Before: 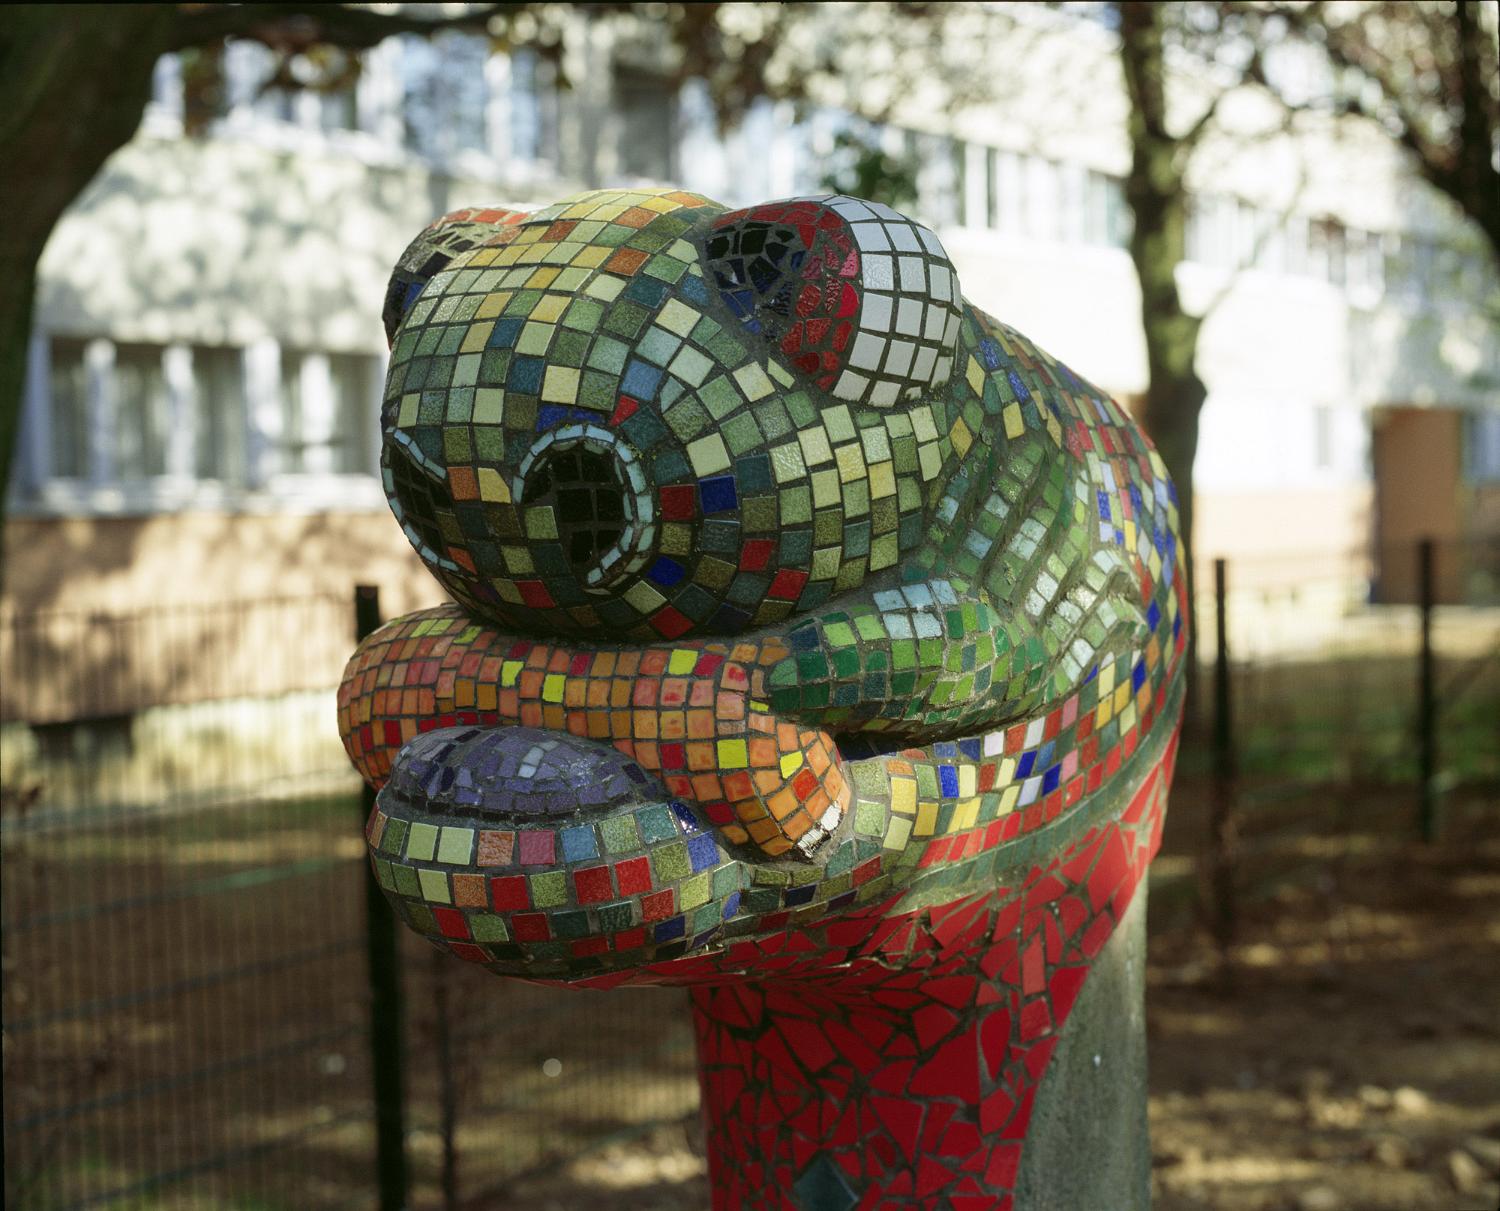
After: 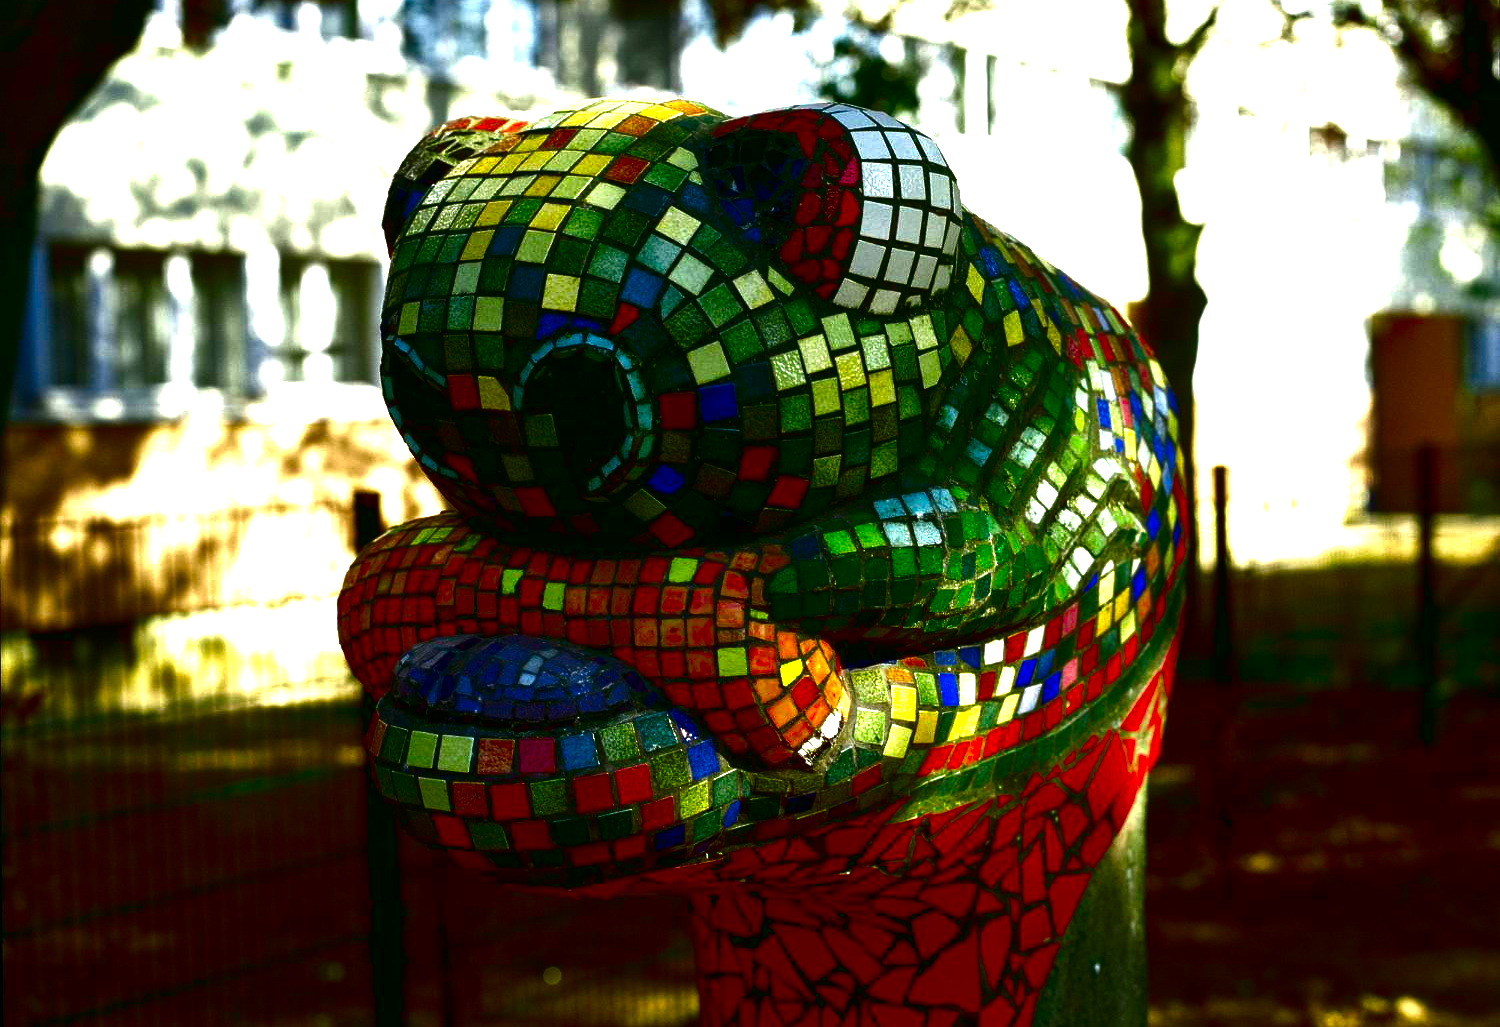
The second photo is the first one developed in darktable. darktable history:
contrast brightness saturation: brightness -0.994, saturation 0.993
exposure: black level correction 0, exposure 0.897 EV, compensate highlight preservation false
crop: top 7.606%, bottom 7.527%
